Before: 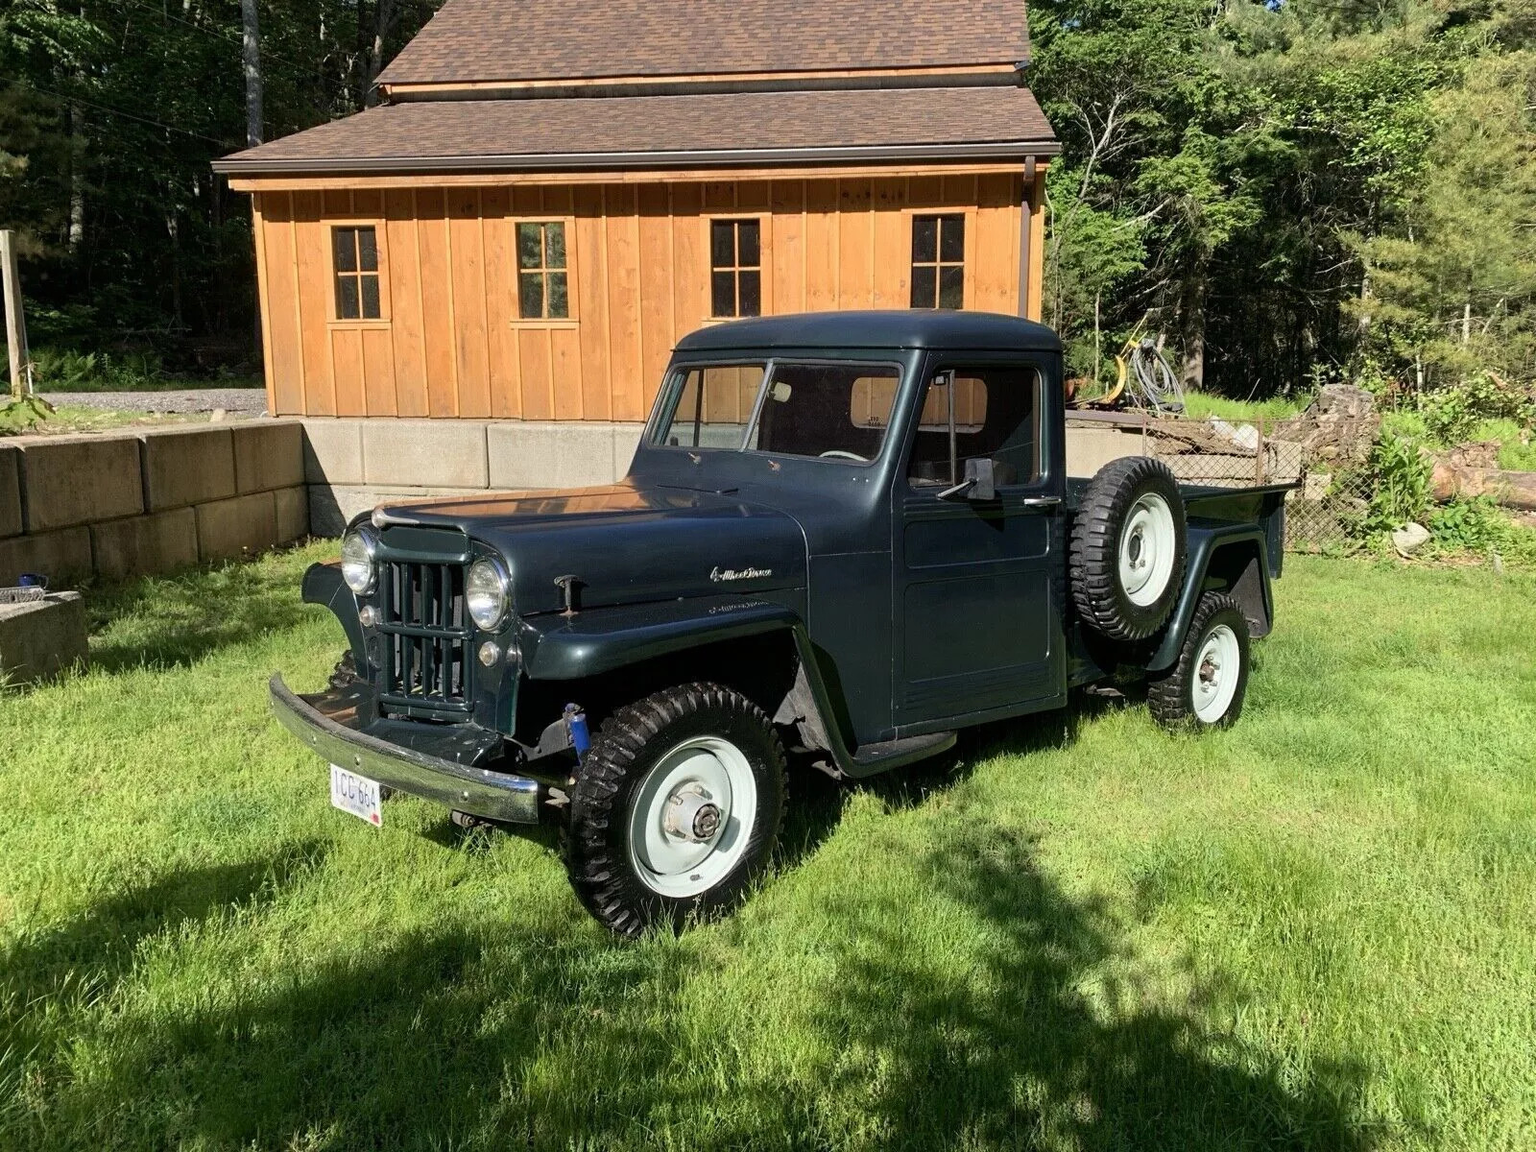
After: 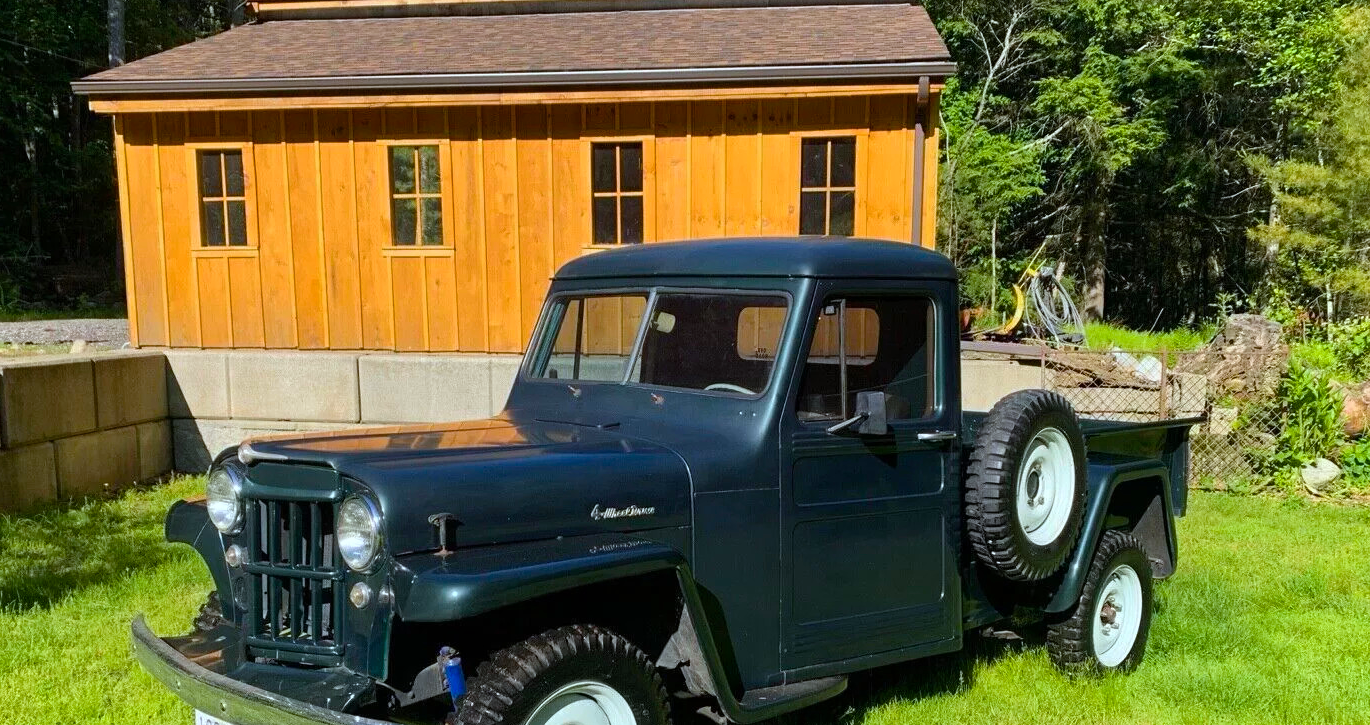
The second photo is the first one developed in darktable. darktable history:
crop and rotate: left 9.345%, top 7.22%, right 4.982%, bottom 32.331%
color balance rgb: linear chroma grading › global chroma 15%, perceptual saturation grading › global saturation 30%
color correction: highlights a* -4.18, highlights b* -10.81
